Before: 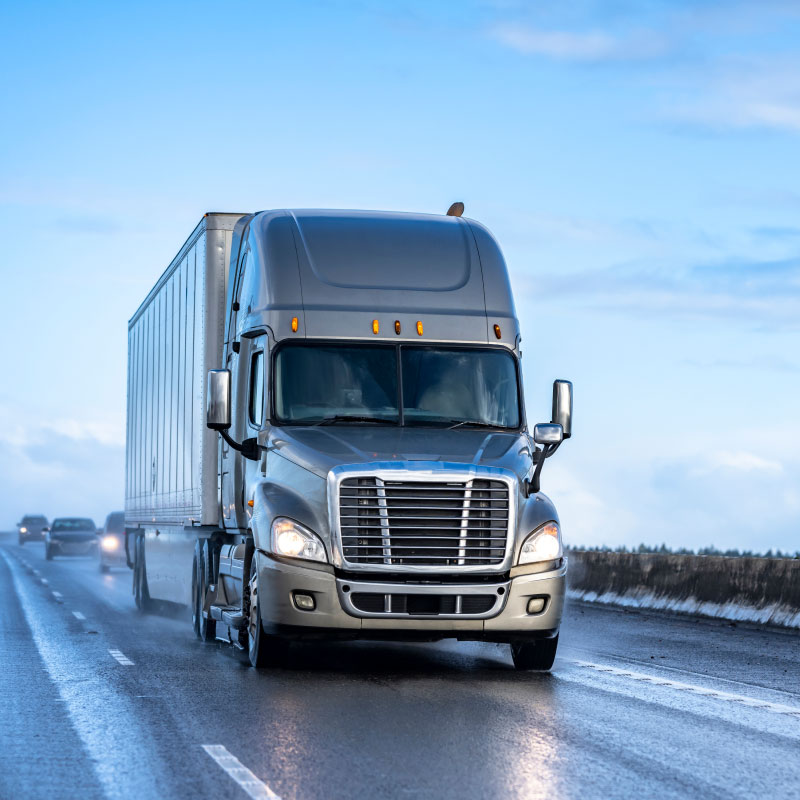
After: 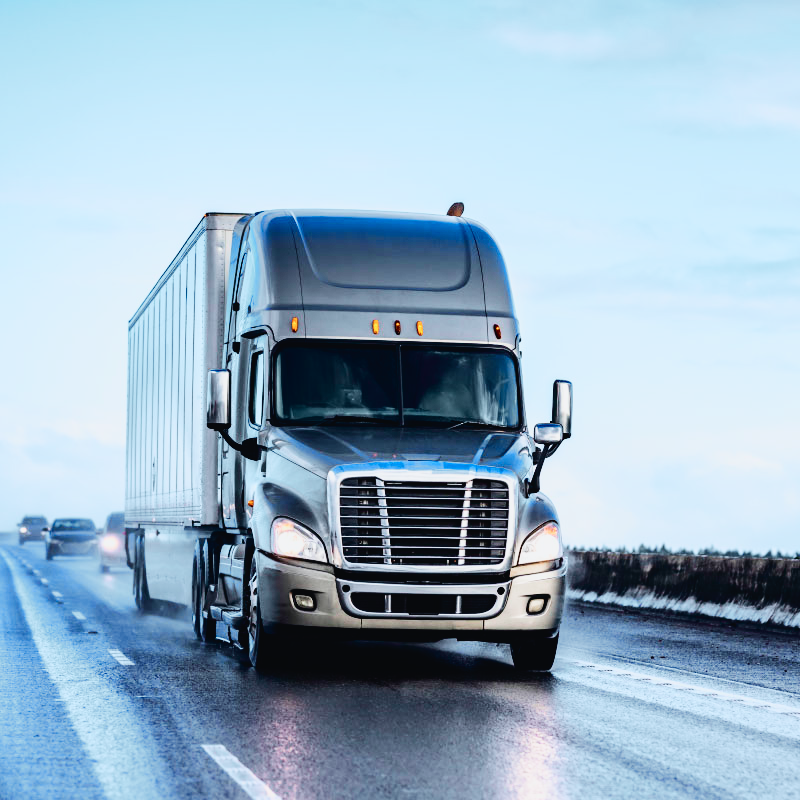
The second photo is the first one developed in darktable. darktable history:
tone curve: curves: ch0 [(0, 0.023) (0.087, 0.065) (0.184, 0.168) (0.45, 0.54) (0.57, 0.683) (0.722, 0.825) (0.877, 0.948) (1, 1)]; ch1 [(0, 0) (0.388, 0.369) (0.44, 0.44) (0.489, 0.481) (0.534, 0.561) (0.657, 0.659) (1, 1)]; ch2 [(0, 0) (0.353, 0.317) (0.408, 0.427) (0.472, 0.46) (0.5, 0.496) (0.537, 0.534) (0.576, 0.592) (0.625, 0.631) (1, 1)], color space Lab, independent channels, preserve colors none
sigmoid: contrast 1.7, skew -0.2, preserve hue 0%, red attenuation 0.1, red rotation 0.035, green attenuation 0.1, green rotation -0.017, blue attenuation 0.15, blue rotation -0.052, base primaries Rec2020
